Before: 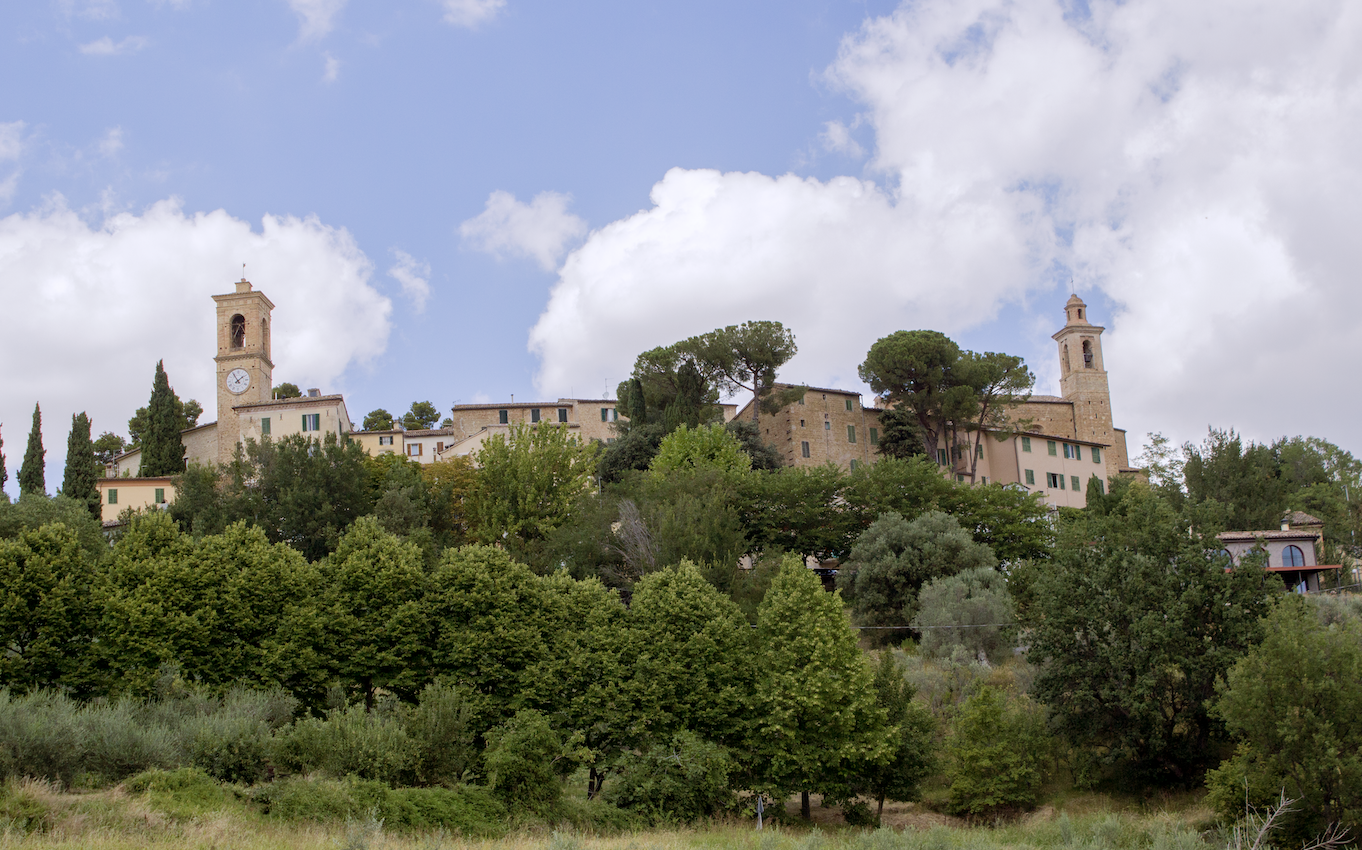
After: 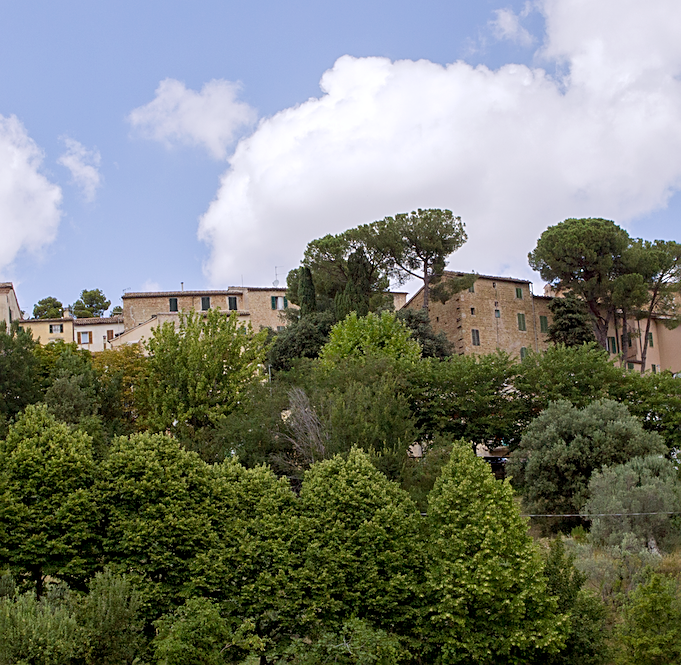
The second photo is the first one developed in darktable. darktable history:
crop and rotate: angle 0.017°, left 24.261%, top 13.244%, right 25.674%, bottom 8.433%
sharpen: on, module defaults
local contrast: highlights 106%, shadows 101%, detail 119%, midtone range 0.2
color correction: highlights b* 0.018
